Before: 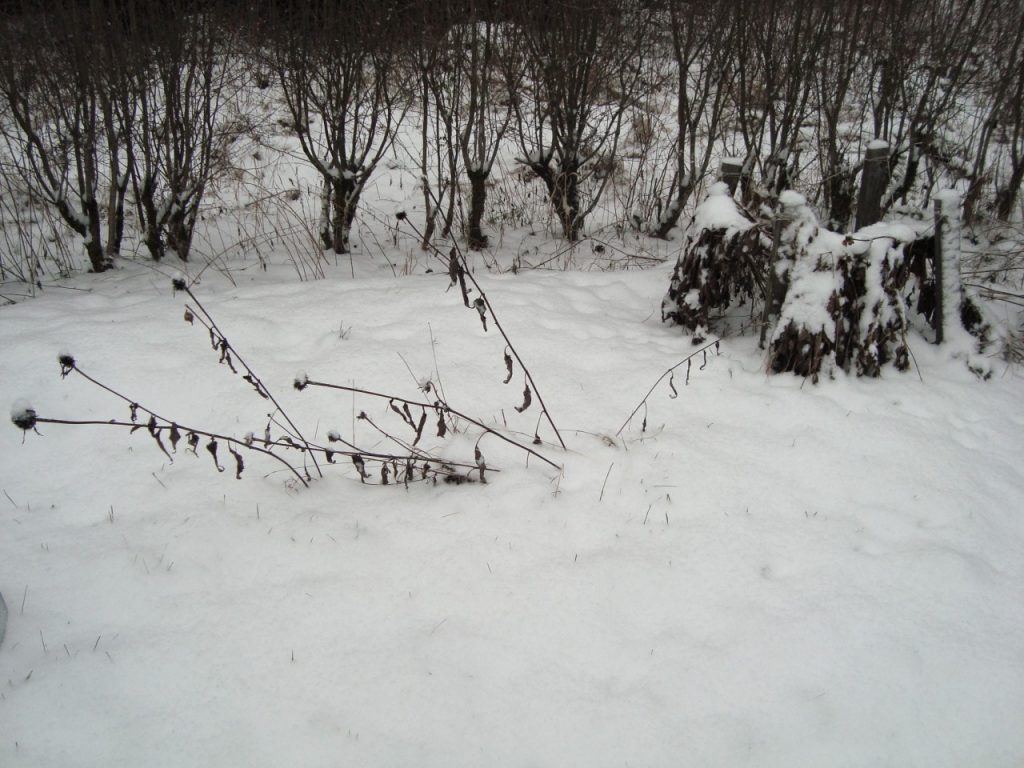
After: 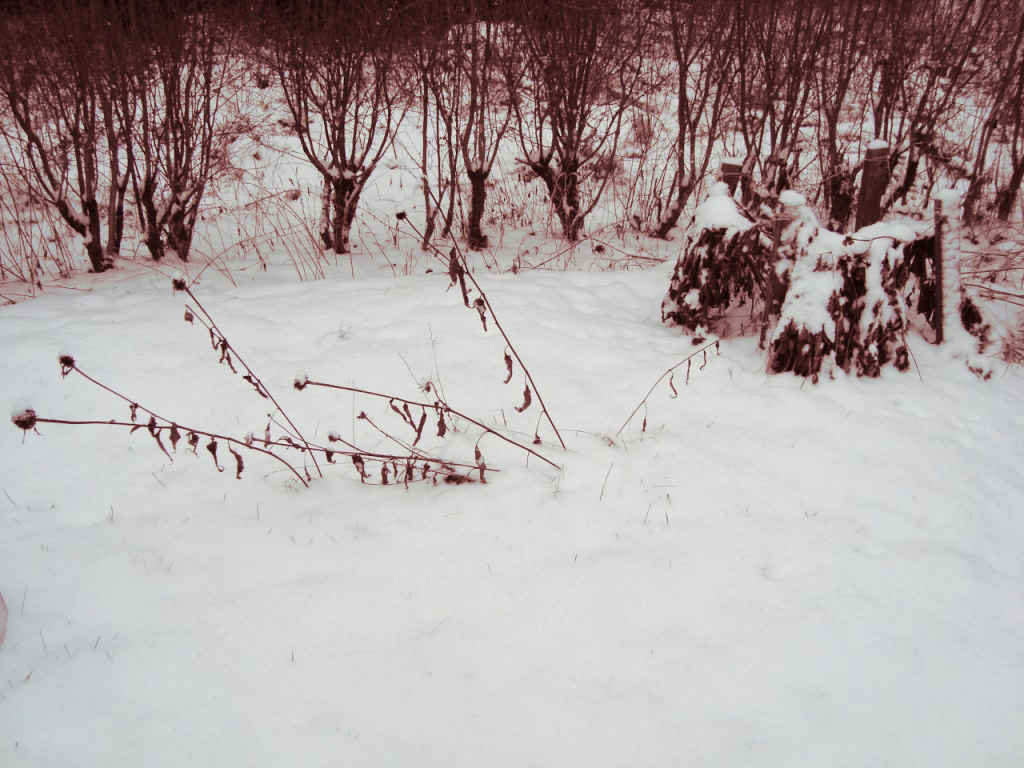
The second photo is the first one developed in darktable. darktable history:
base curve: curves: ch0 [(0, 0) (0.158, 0.273) (0.879, 0.895) (1, 1)], preserve colors none
split-toning: highlights › hue 187.2°, highlights › saturation 0.83, balance -68.05, compress 56.43%
